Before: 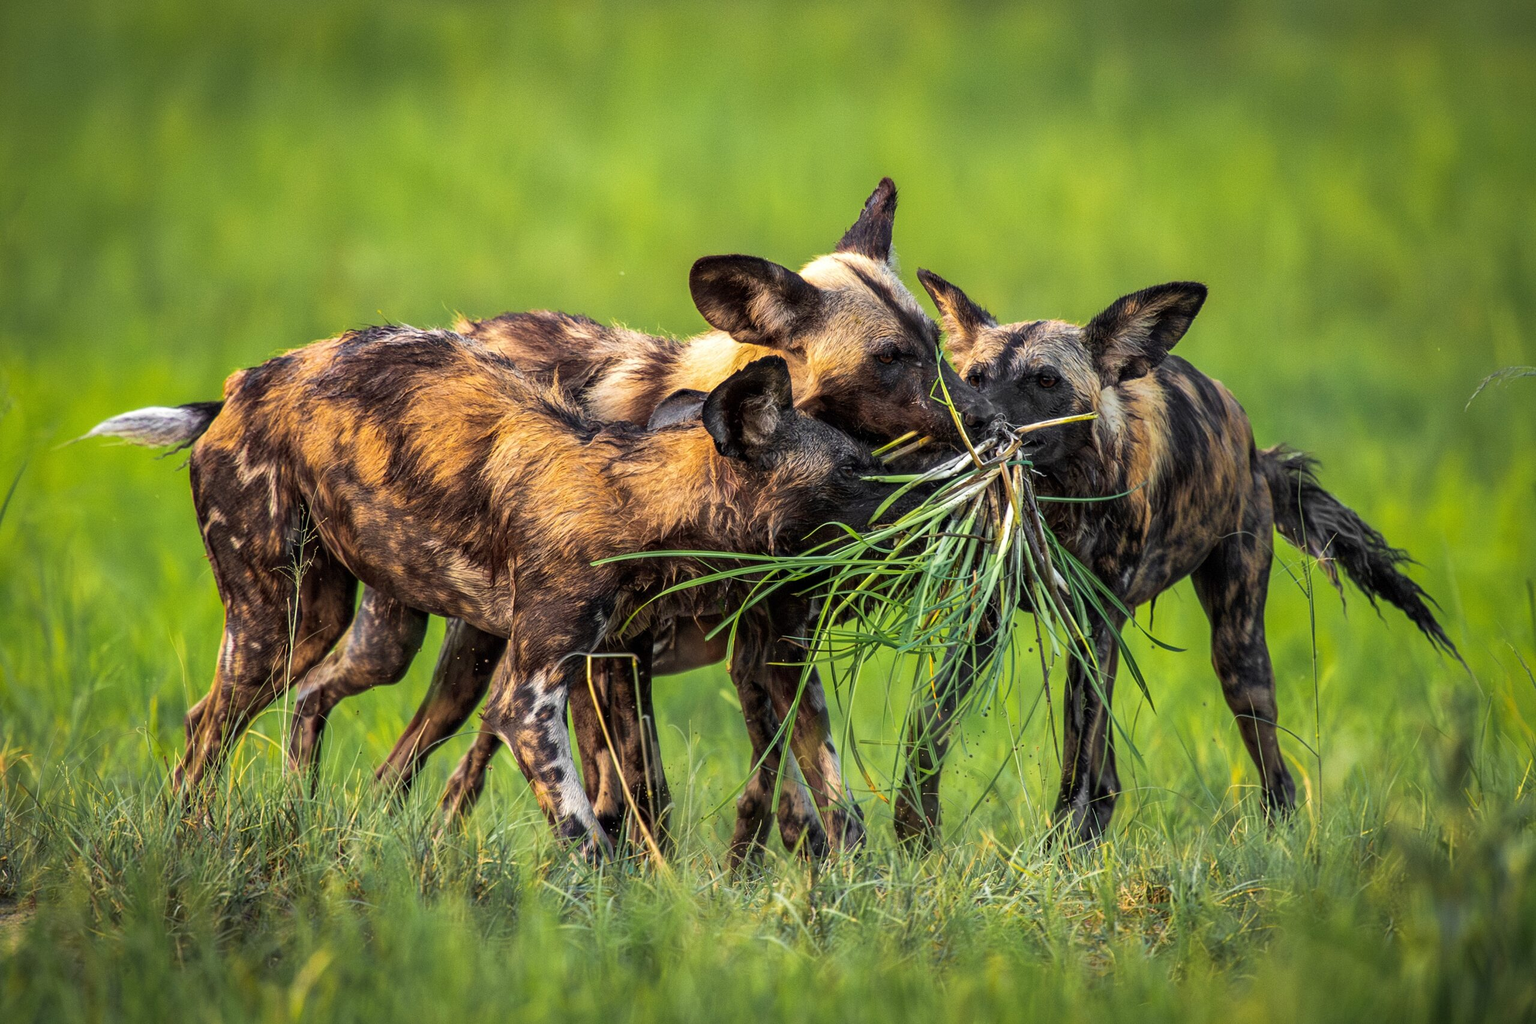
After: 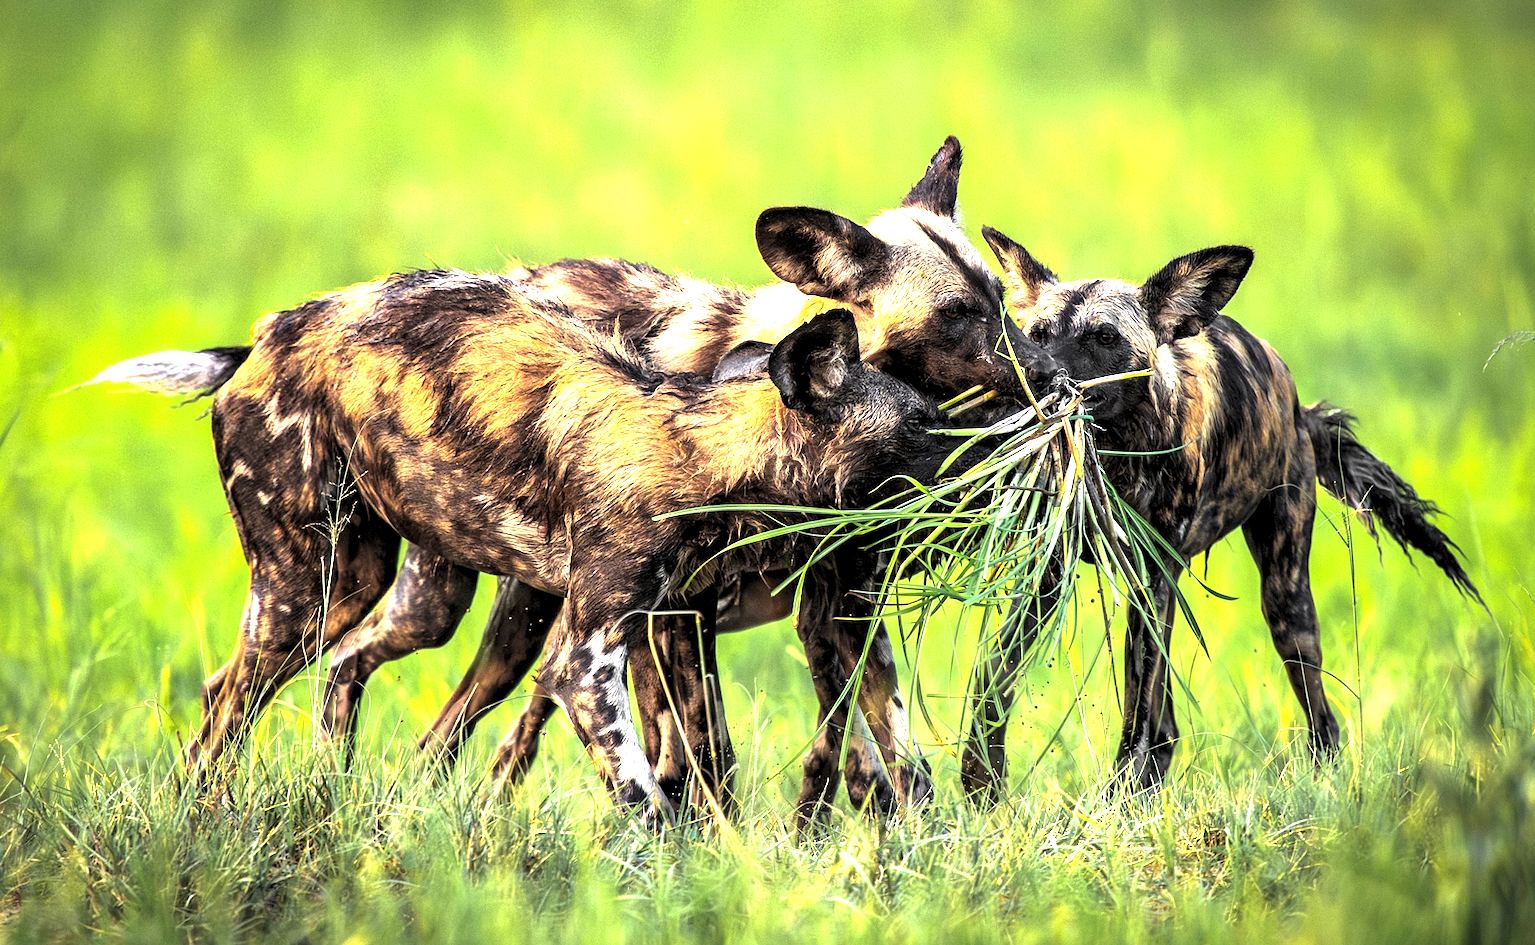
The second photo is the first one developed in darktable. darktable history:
sharpen: radius 1
levels: levels [0.116, 0.574, 1]
exposure: black level correction 0, exposure 1.45 EV, compensate exposure bias true, compensate highlight preservation false
rotate and perspective: rotation -0.013°, lens shift (vertical) -0.027, lens shift (horizontal) 0.178, crop left 0.016, crop right 0.989, crop top 0.082, crop bottom 0.918
